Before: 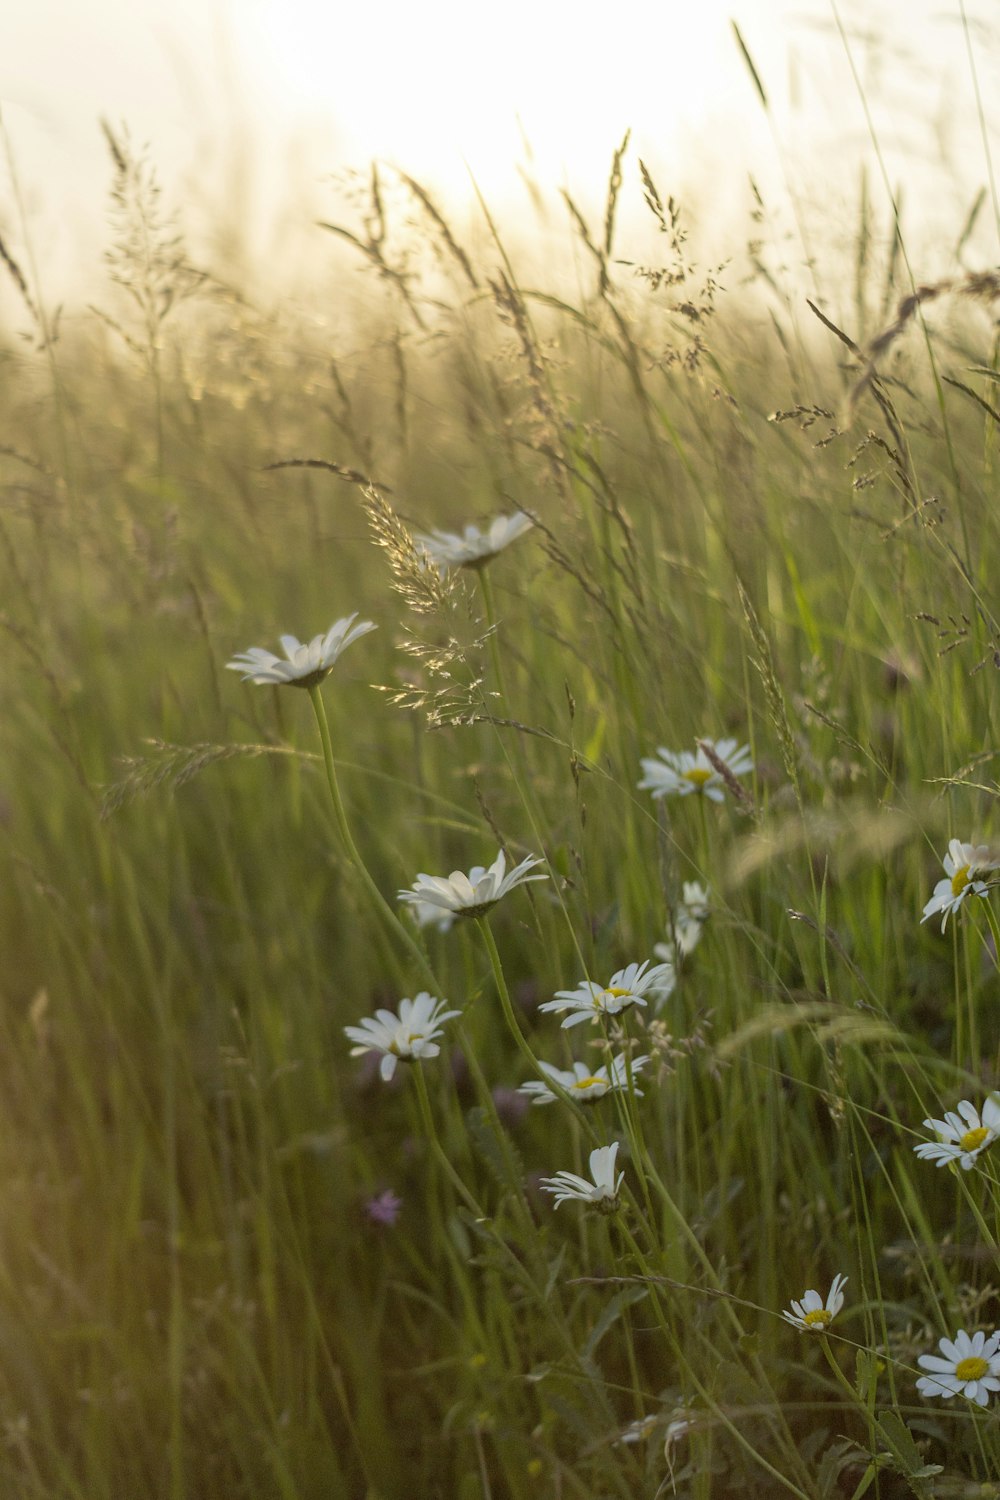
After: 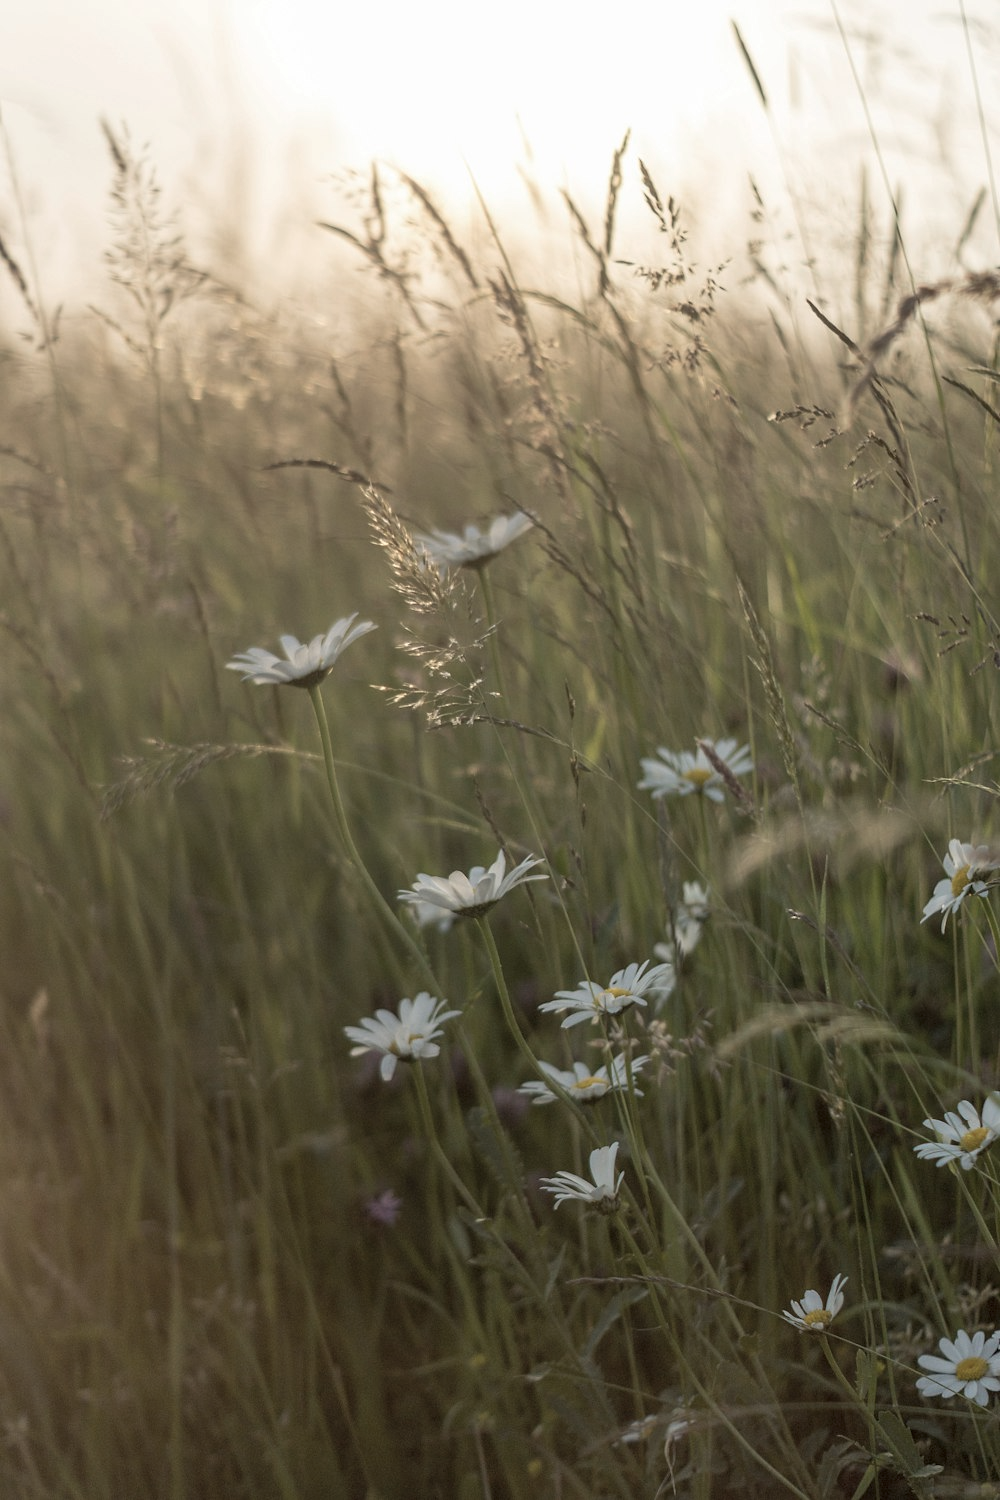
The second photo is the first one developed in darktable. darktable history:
color correction: saturation 0.5
exposure: black level correction 0.005, exposure 0.001 EV, compensate highlight preservation false
